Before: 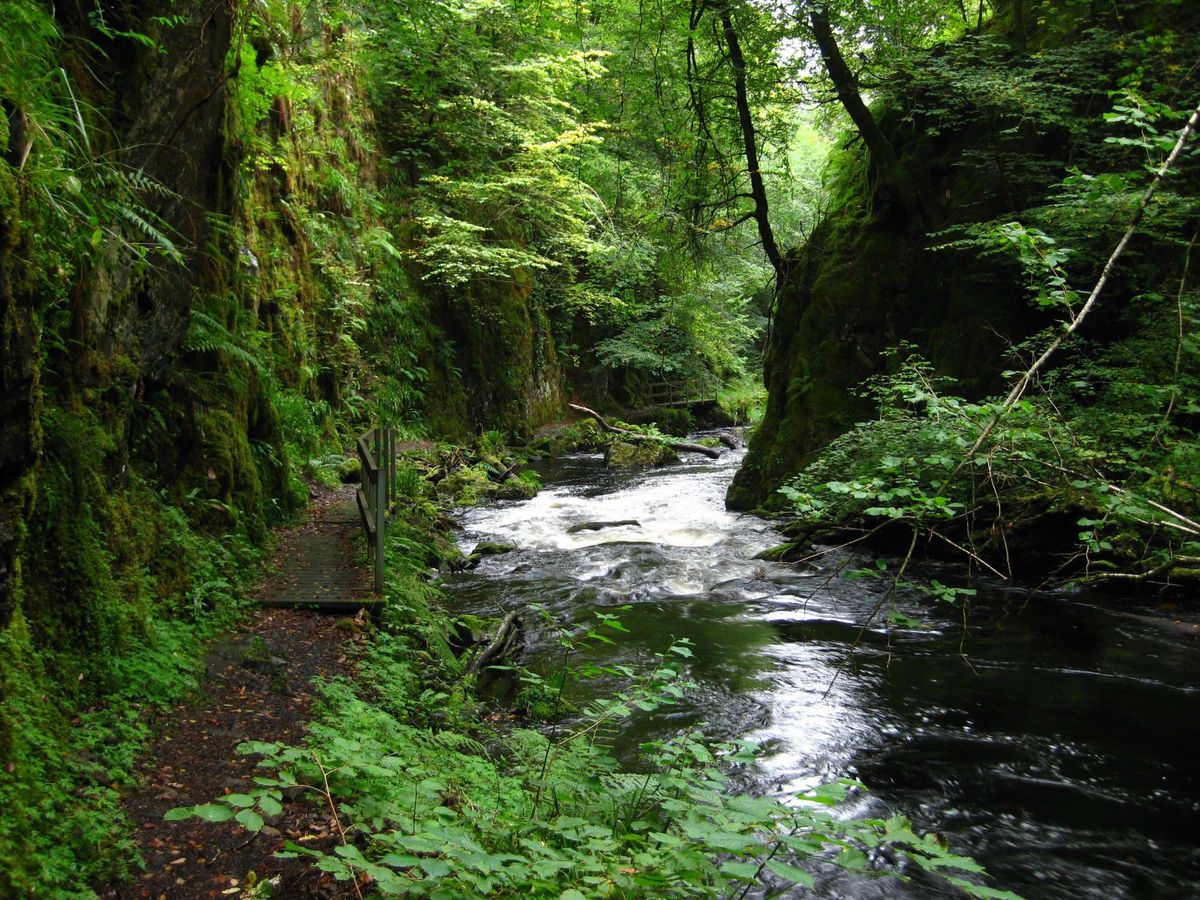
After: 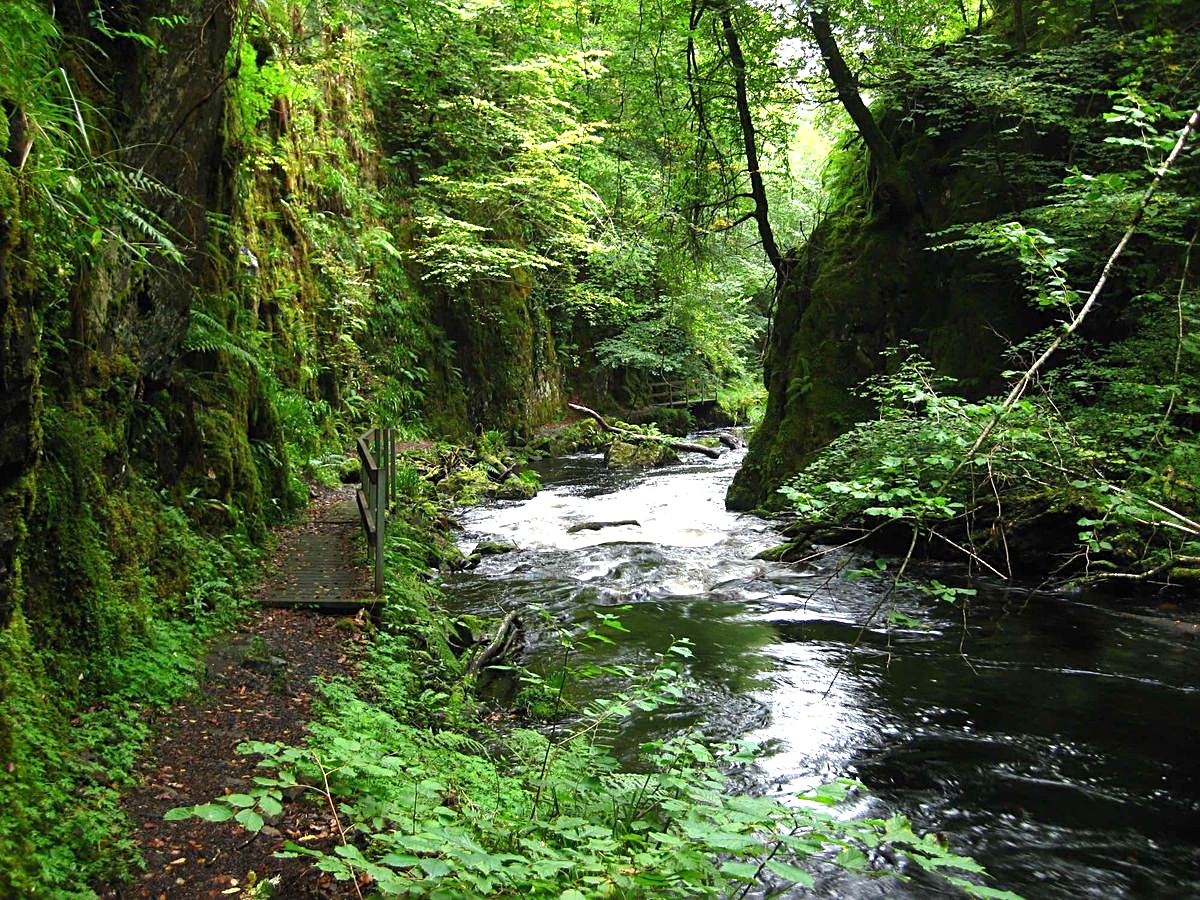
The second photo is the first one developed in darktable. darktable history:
levels: white 99.88%, levels [0, 0.499, 1]
exposure: black level correction 0, exposure 0.69 EV, compensate highlight preservation false
sharpen: on, module defaults
